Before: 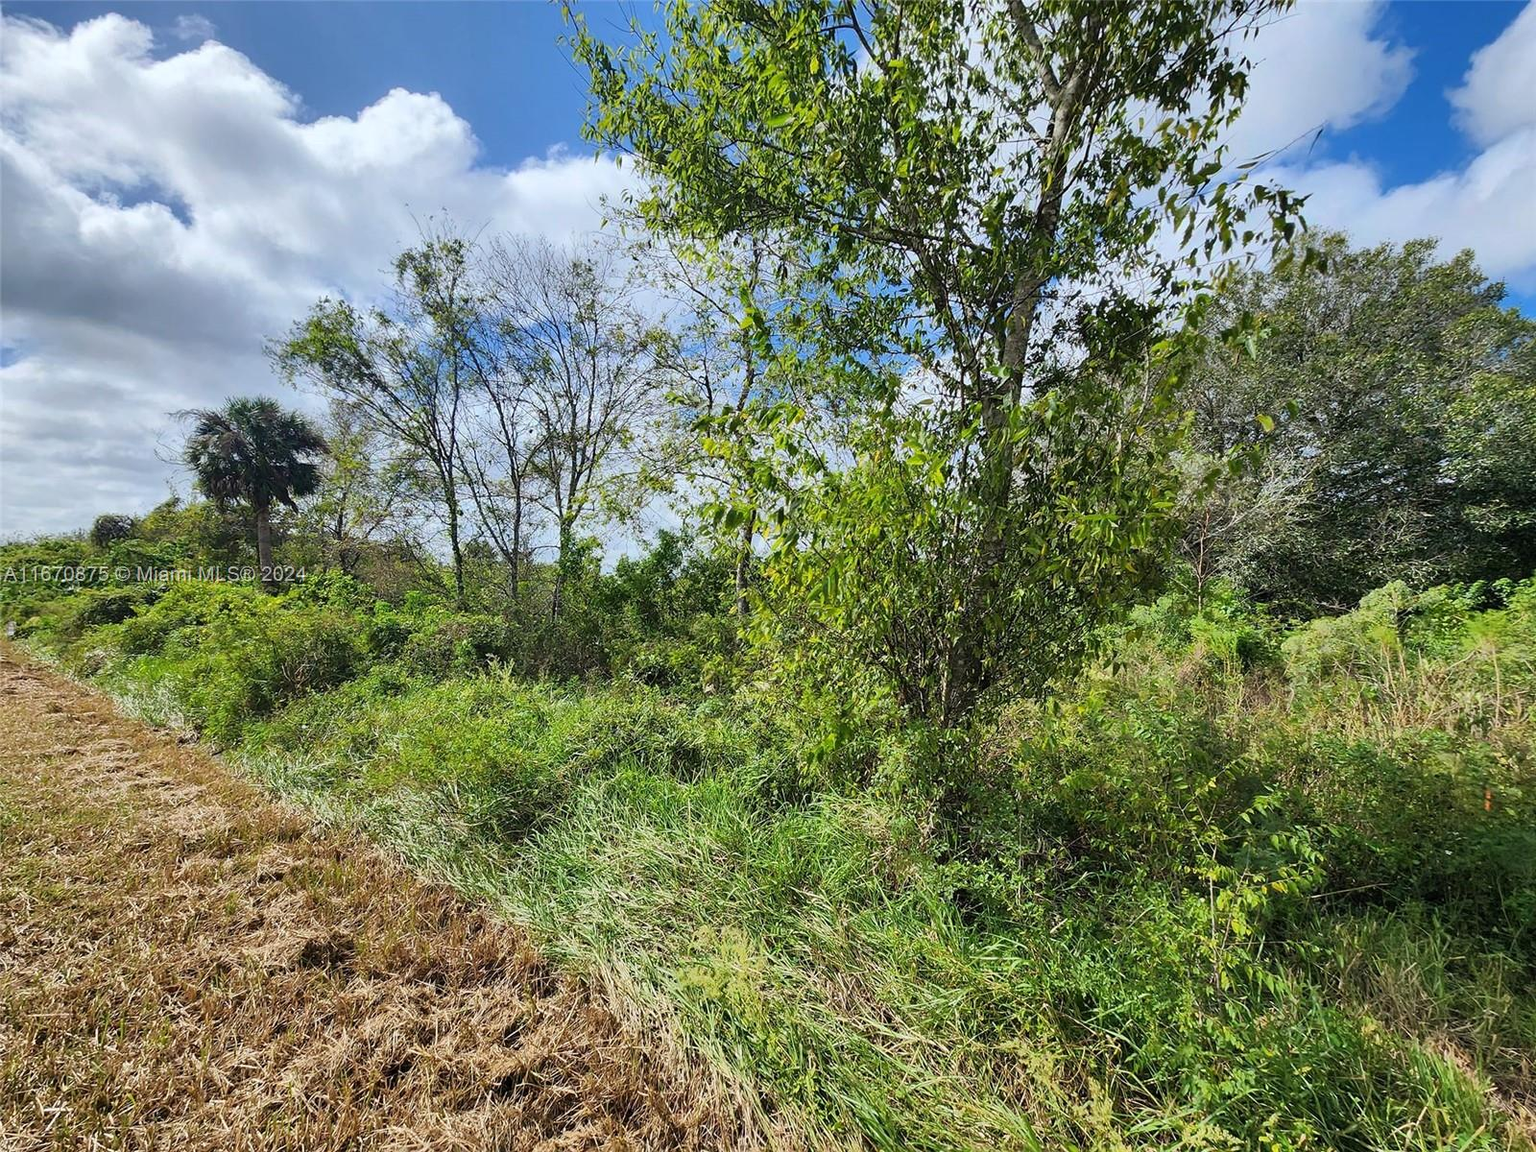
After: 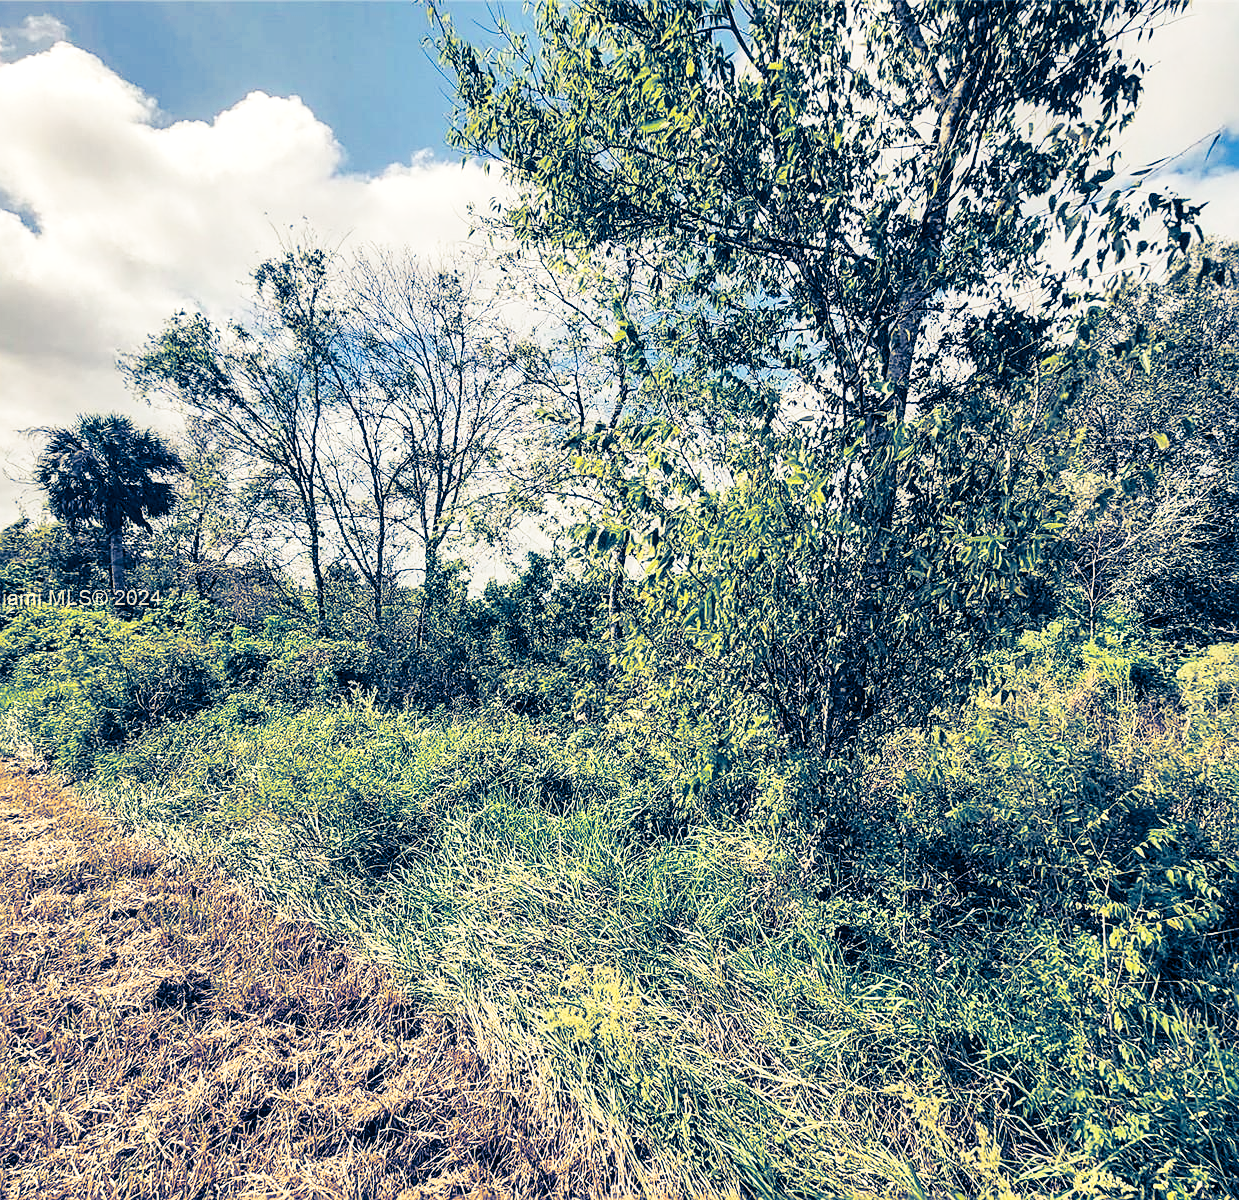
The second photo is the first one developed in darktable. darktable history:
white balance: red 1.138, green 0.996, blue 0.812
split-toning: shadows › hue 226.8°, shadows › saturation 1, highlights › saturation 0, balance -61.41
crop: left 9.88%, right 12.664%
local contrast: on, module defaults
base curve: curves: ch0 [(0, 0) (0.032, 0.037) (0.105, 0.228) (0.435, 0.76) (0.856, 0.983) (1, 1)], preserve colors none
sharpen: on, module defaults
